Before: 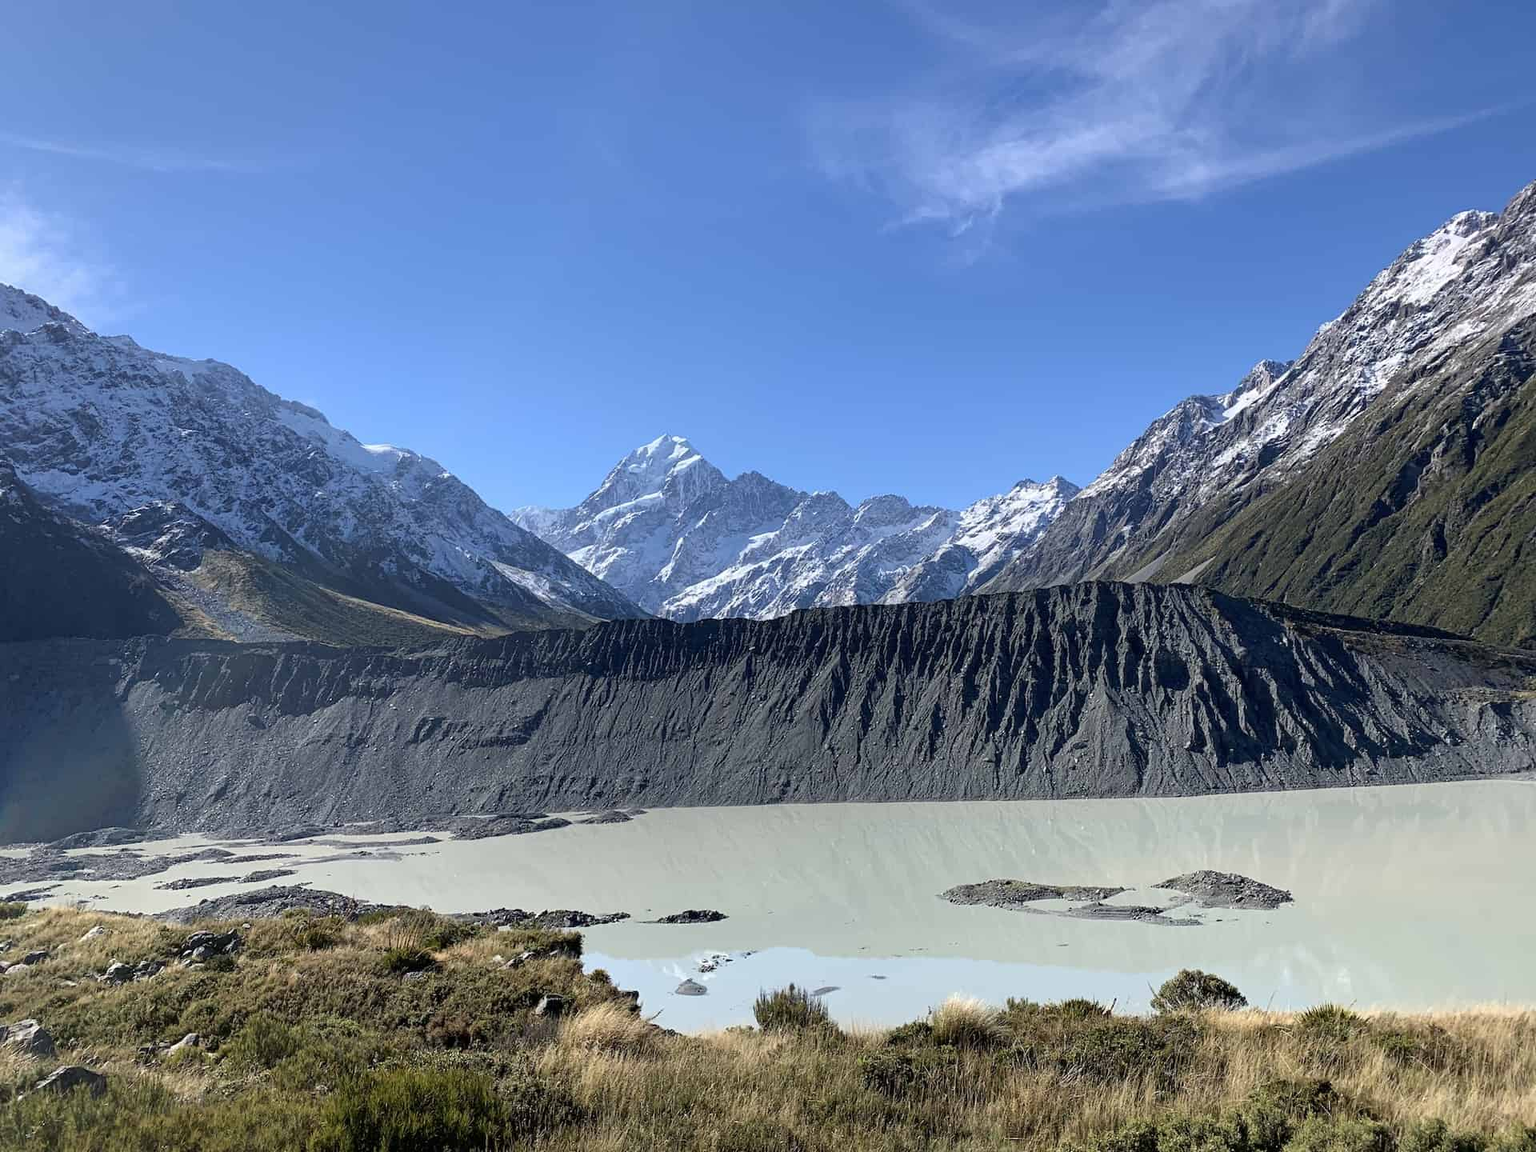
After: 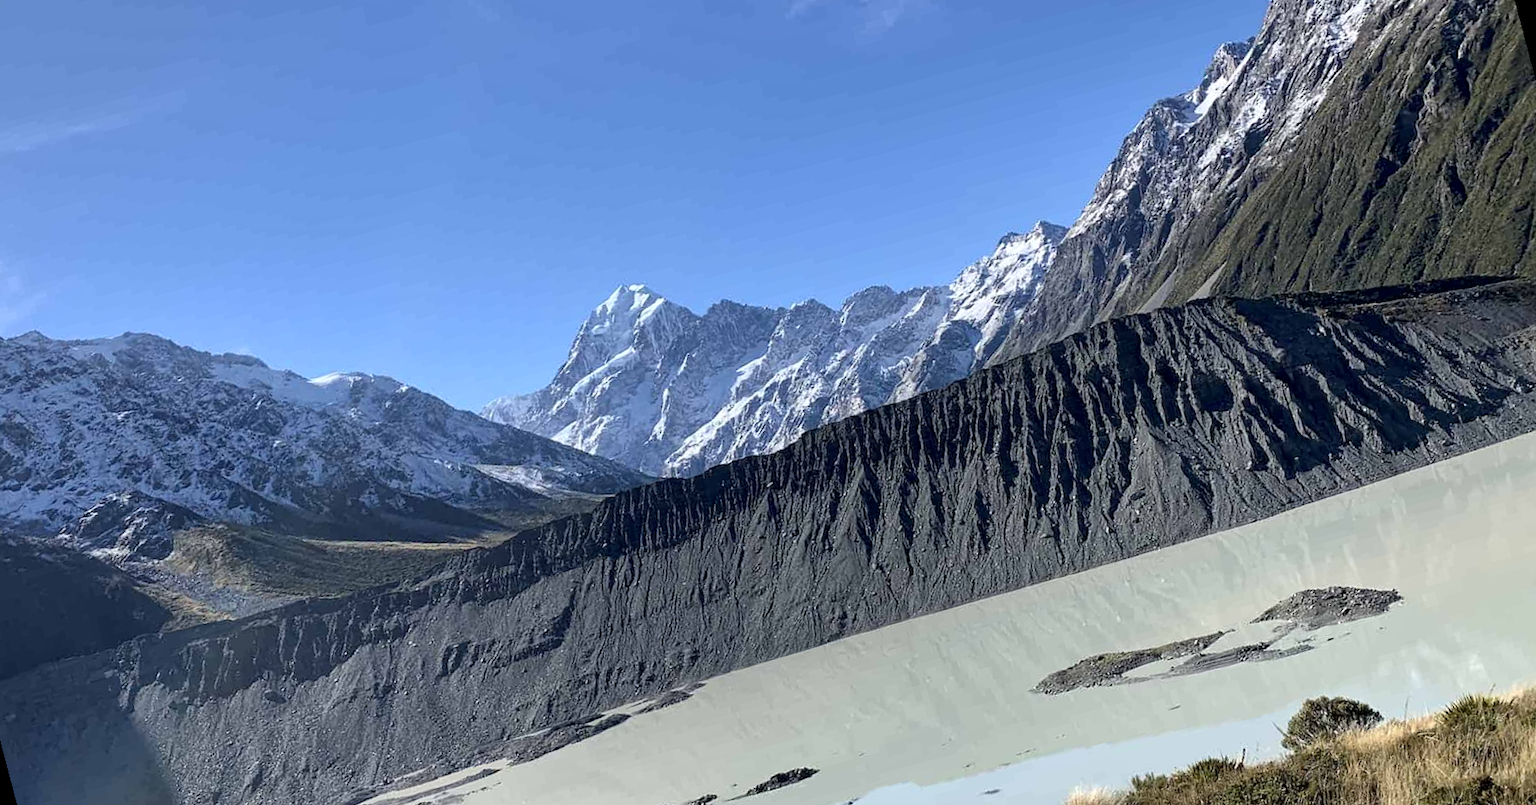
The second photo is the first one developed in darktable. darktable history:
rotate and perspective: rotation -14.8°, crop left 0.1, crop right 0.903, crop top 0.25, crop bottom 0.748
local contrast: mode bilateral grid, contrast 20, coarseness 50, detail 130%, midtone range 0.2
